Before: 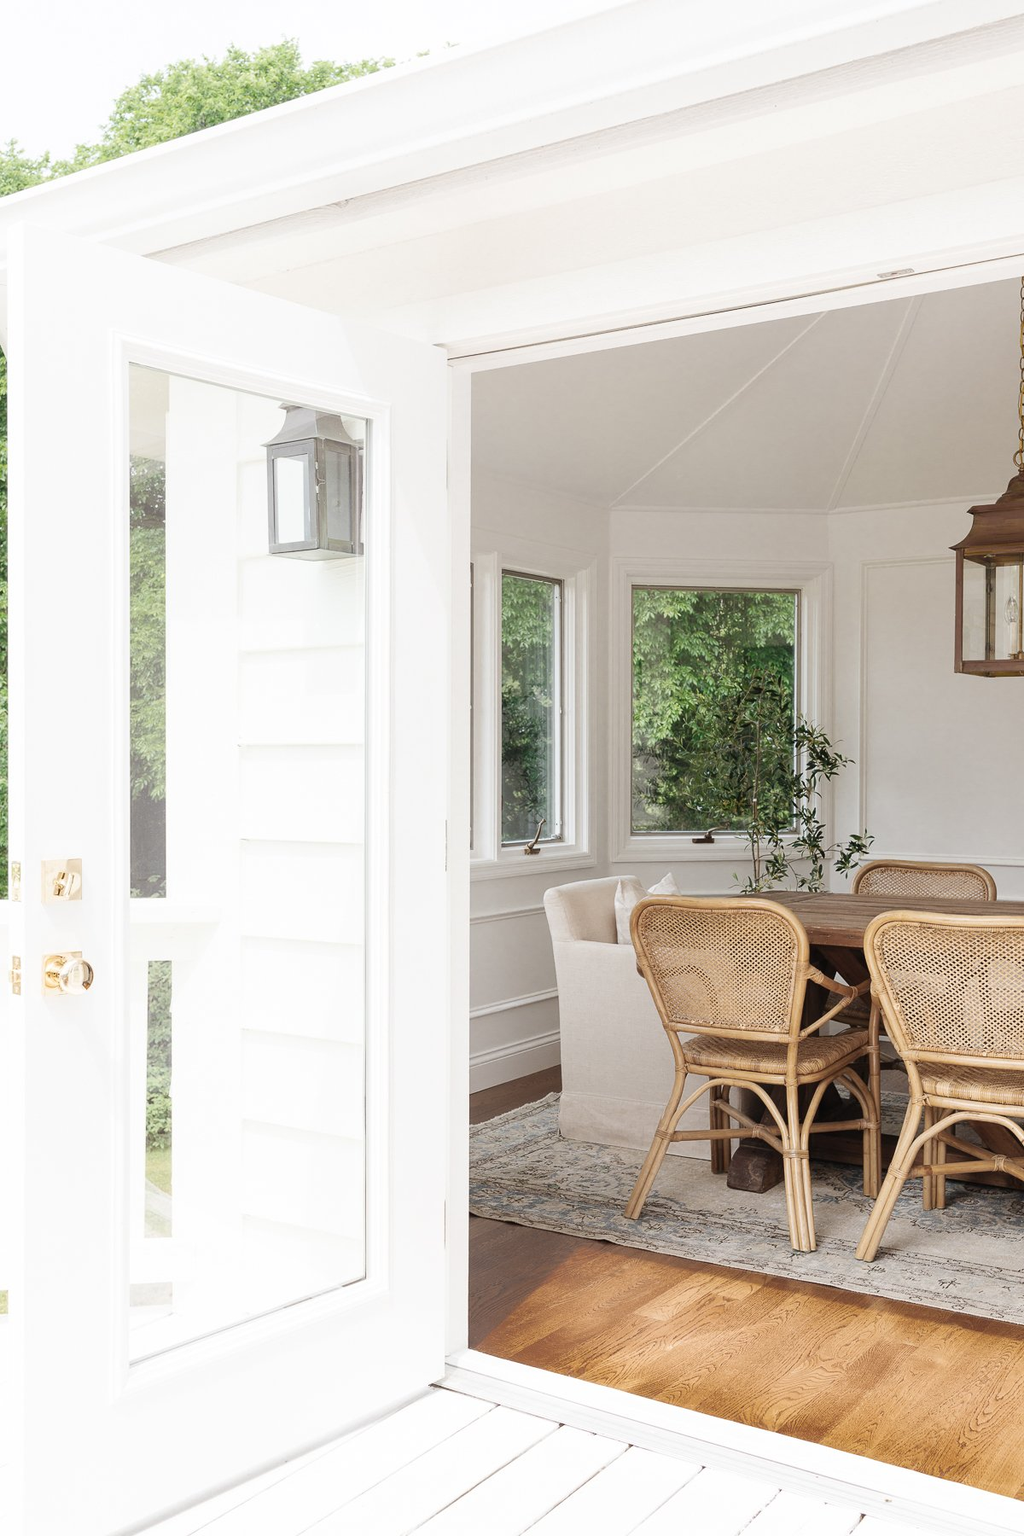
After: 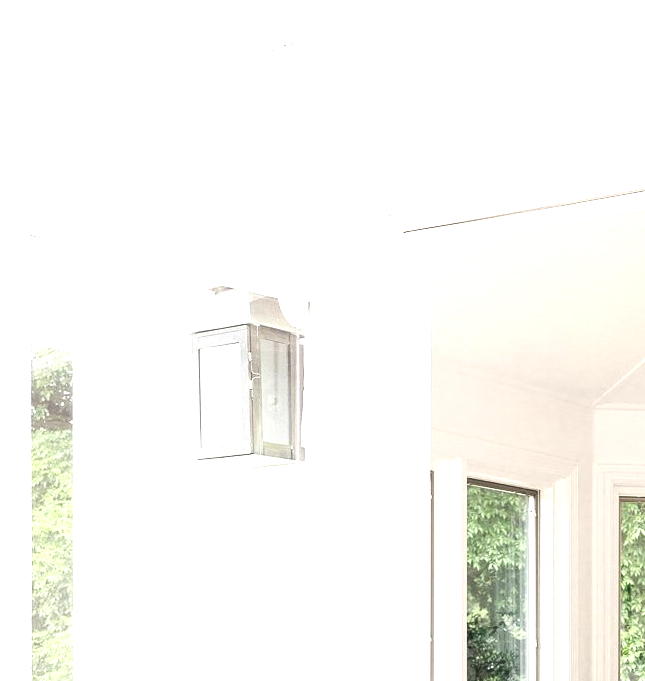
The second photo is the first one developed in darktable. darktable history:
crop: left 10.14%, top 10.523%, right 36.091%, bottom 51.619%
tone equalizer: -8 EV -0.729 EV, -7 EV -0.684 EV, -6 EV -0.577 EV, -5 EV -0.394 EV, -3 EV 0.372 EV, -2 EV 0.6 EV, -1 EV 0.695 EV, +0 EV 0.769 EV, edges refinement/feathering 500, mask exposure compensation -1.57 EV, preserve details no
exposure: exposure 0.404 EV, compensate highlight preservation false
